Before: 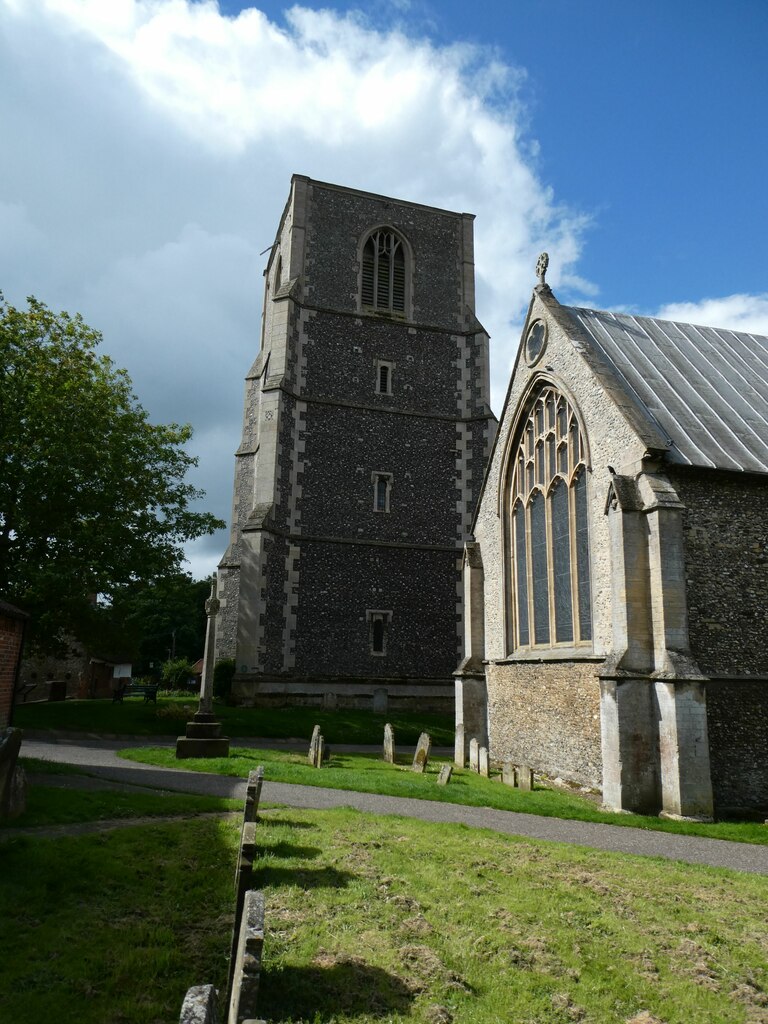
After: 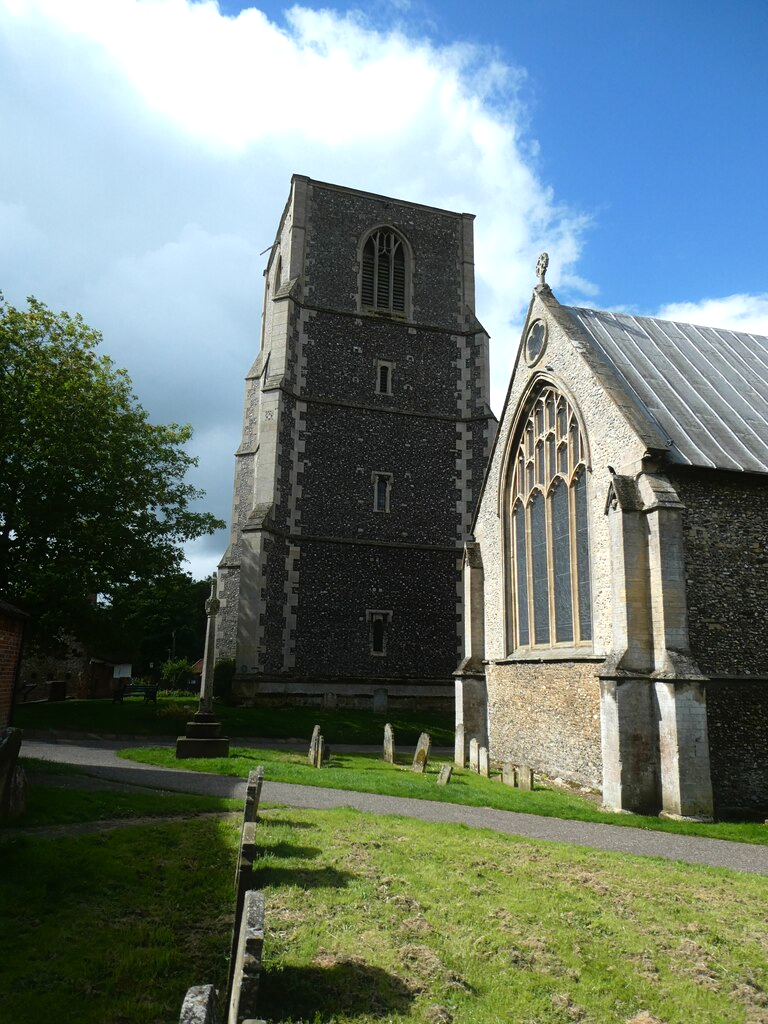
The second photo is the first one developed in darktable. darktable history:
contrast equalizer: y [[0.5, 0.486, 0.447, 0.446, 0.489, 0.5], [0.5 ×6], [0.5 ×6], [0 ×6], [0 ×6]]
tone equalizer: -8 EV -0.38 EV, -7 EV -0.404 EV, -6 EV -0.323 EV, -5 EV -0.196 EV, -3 EV 0.204 EV, -2 EV 0.321 EV, -1 EV 0.403 EV, +0 EV 0.445 EV
